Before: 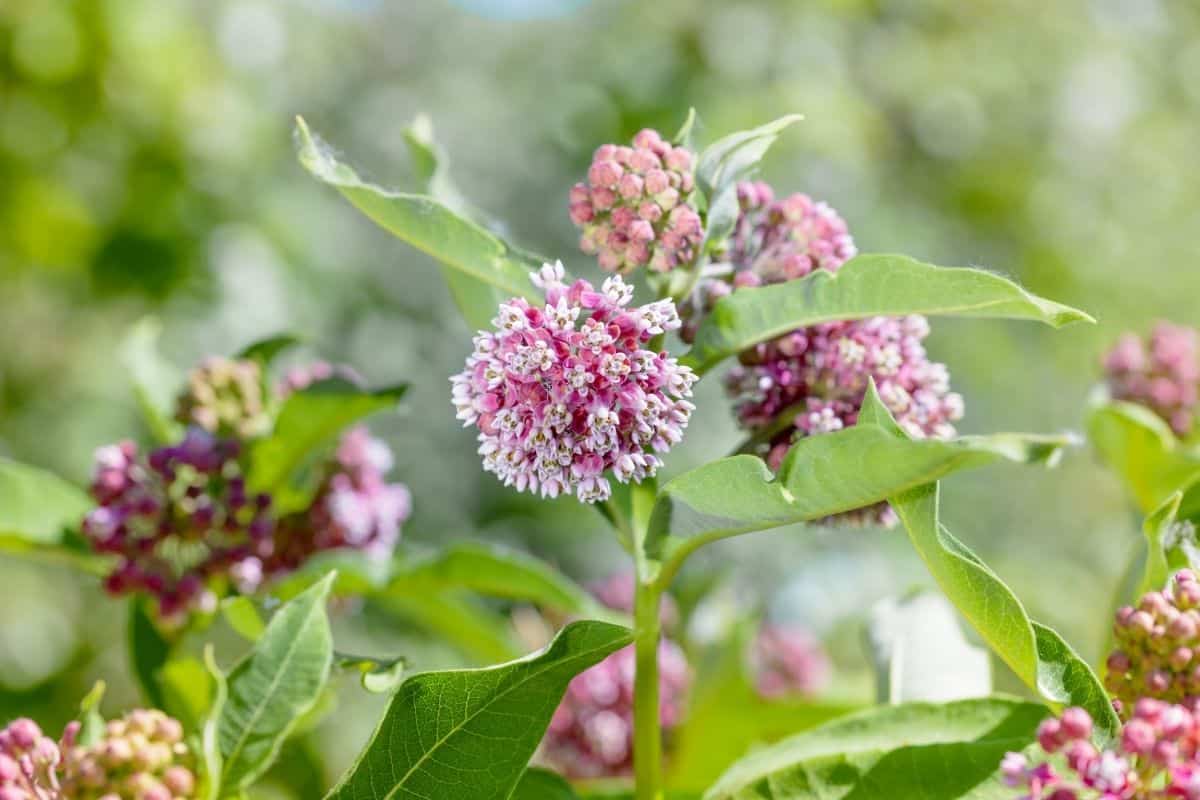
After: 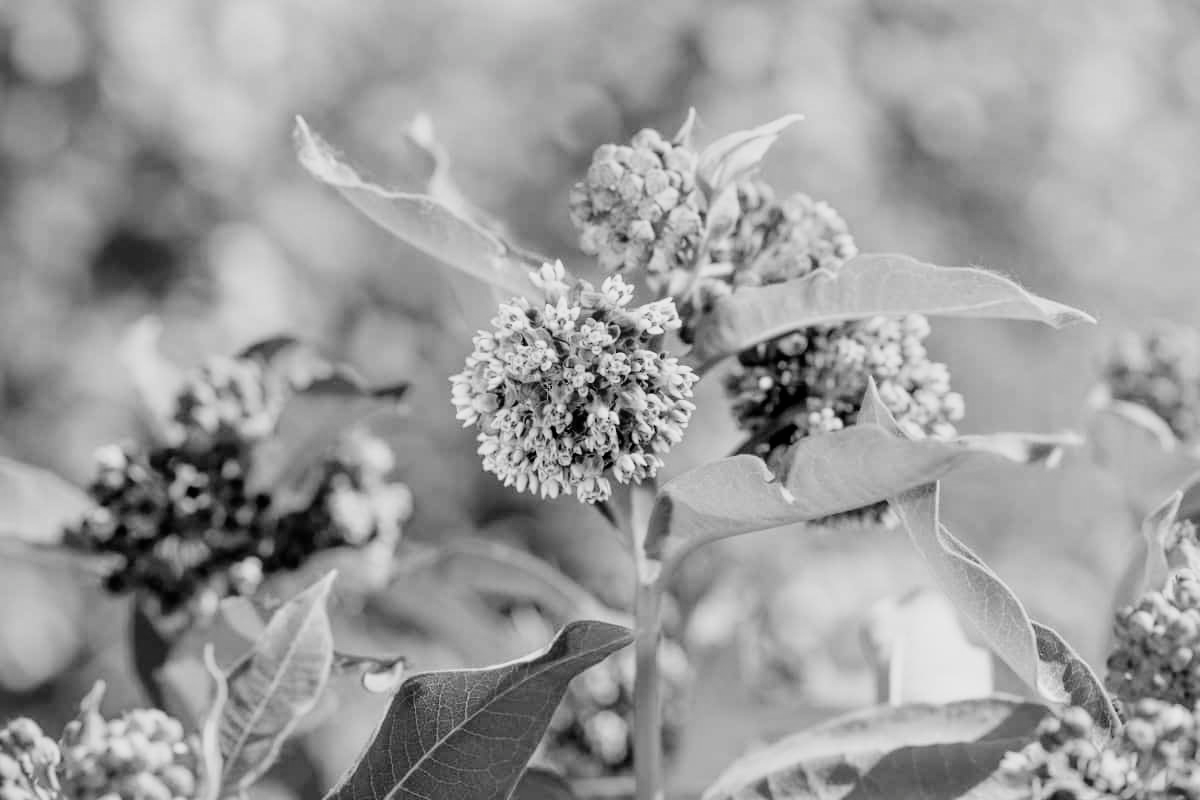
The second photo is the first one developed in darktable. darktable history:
filmic rgb: black relative exposure -5.06 EV, white relative exposure 3.52 EV, hardness 3.19, contrast 1.3, highlights saturation mix -49.99%, preserve chrominance no, color science v5 (2021)
